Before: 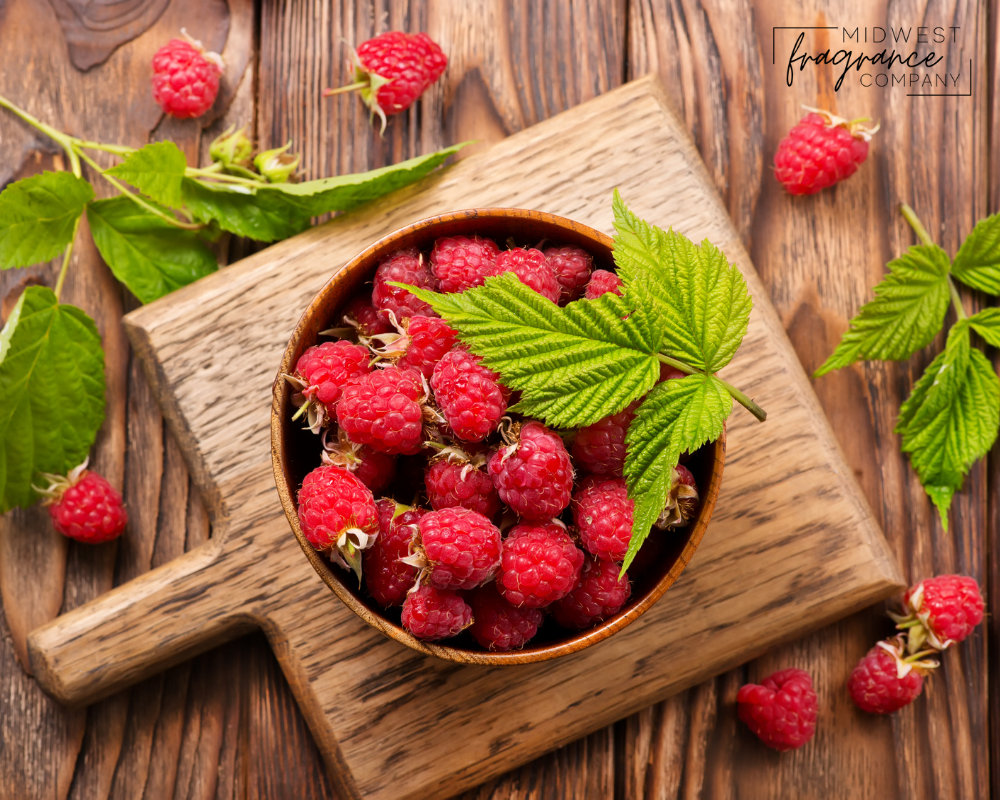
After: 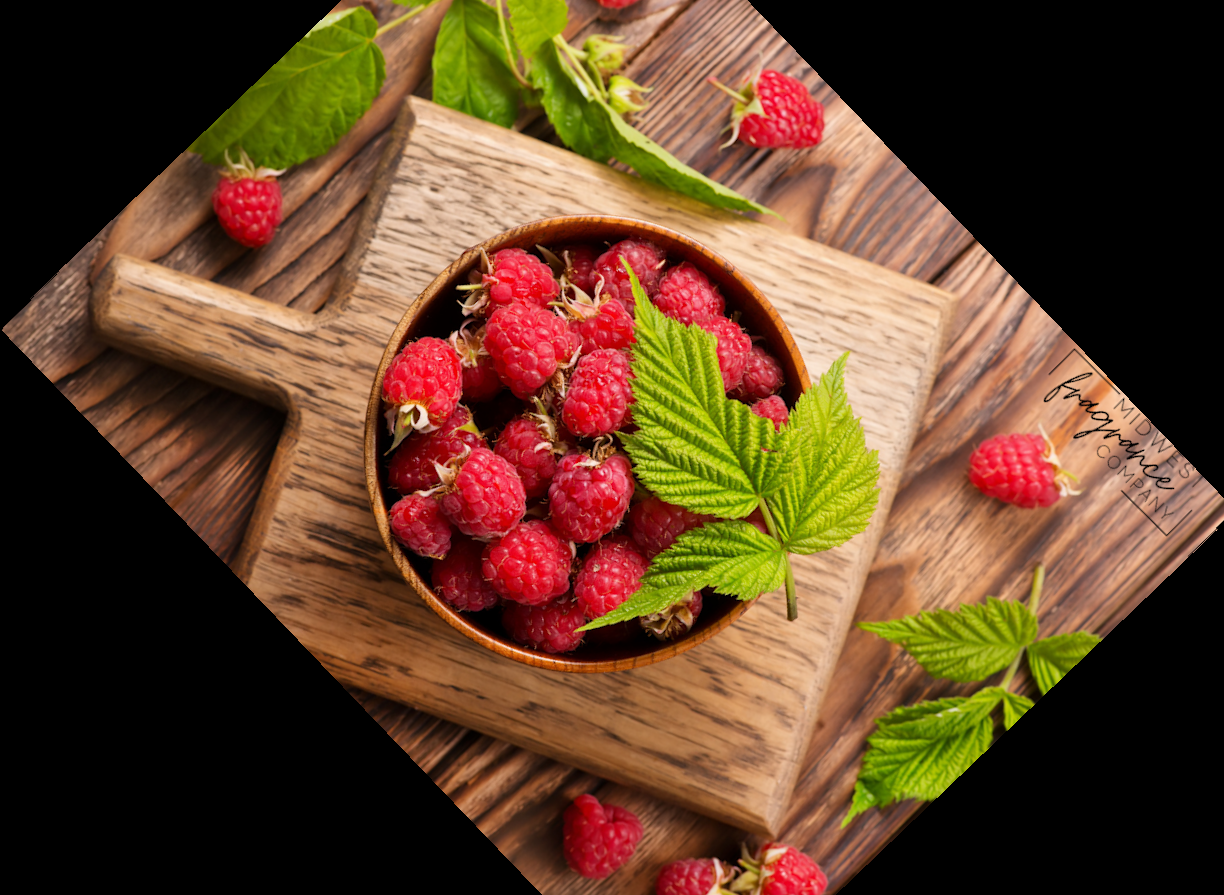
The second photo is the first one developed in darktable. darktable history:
rotate and perspective: rotation -1.42°, crop left 0.016, crop right 0.984, crop top 0.035, crop bottom 0.965
crop and rotate: angle -46.26°, top 16.234%, right 0.912%, bottom 11.704%
tone equalizer: -7 EV 0.18 EV, -6 EV 0.12 EV, -5 EV 0.08 EV, -4 EV 0.04 EV, -2 EV -0.02 EV, -1 EV -0.04 EV, +0 EV -0.06 EV, luminance estimator HSV value / RGB max
